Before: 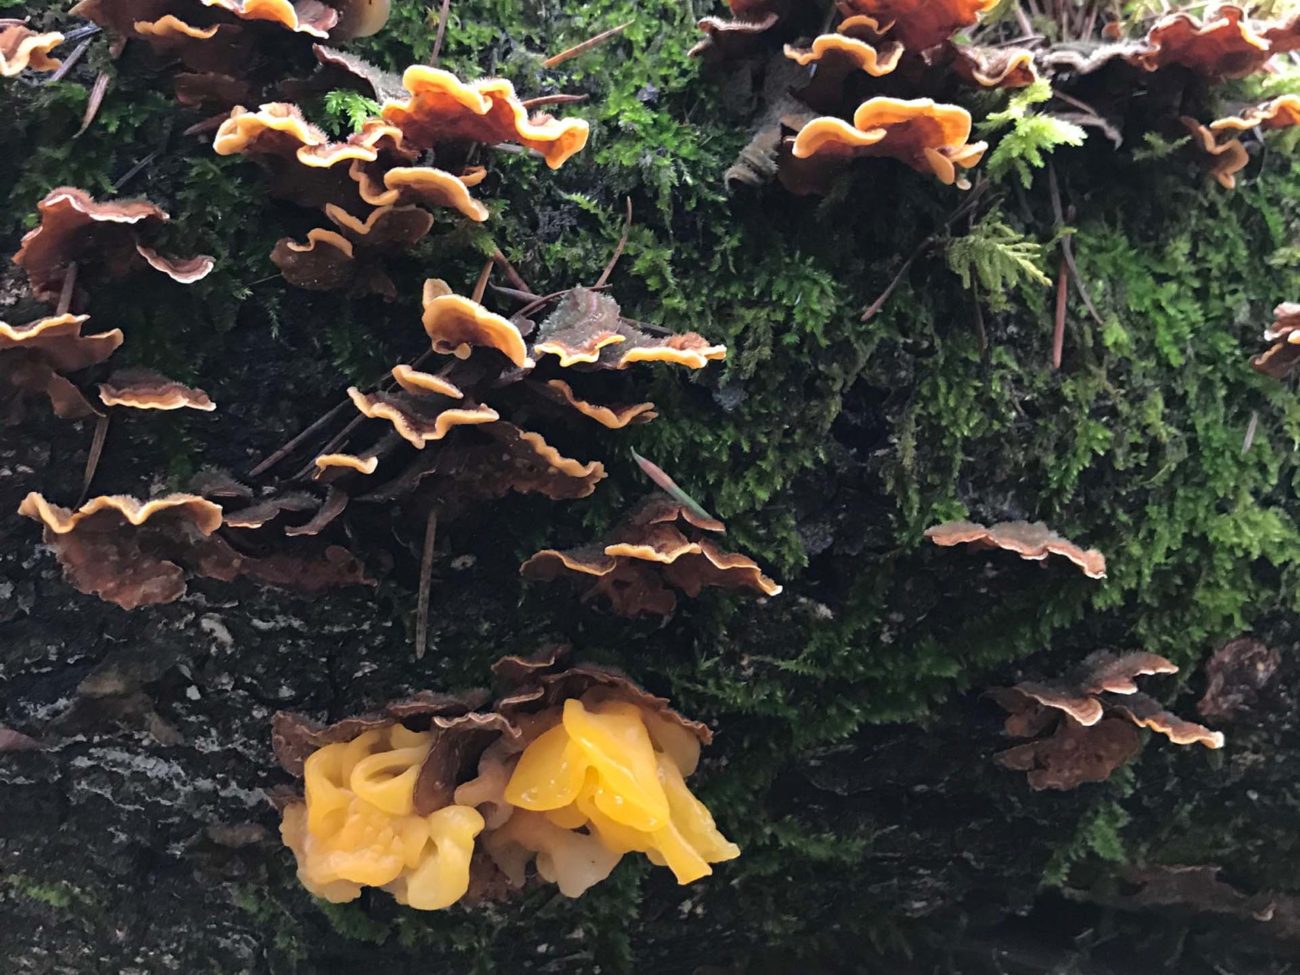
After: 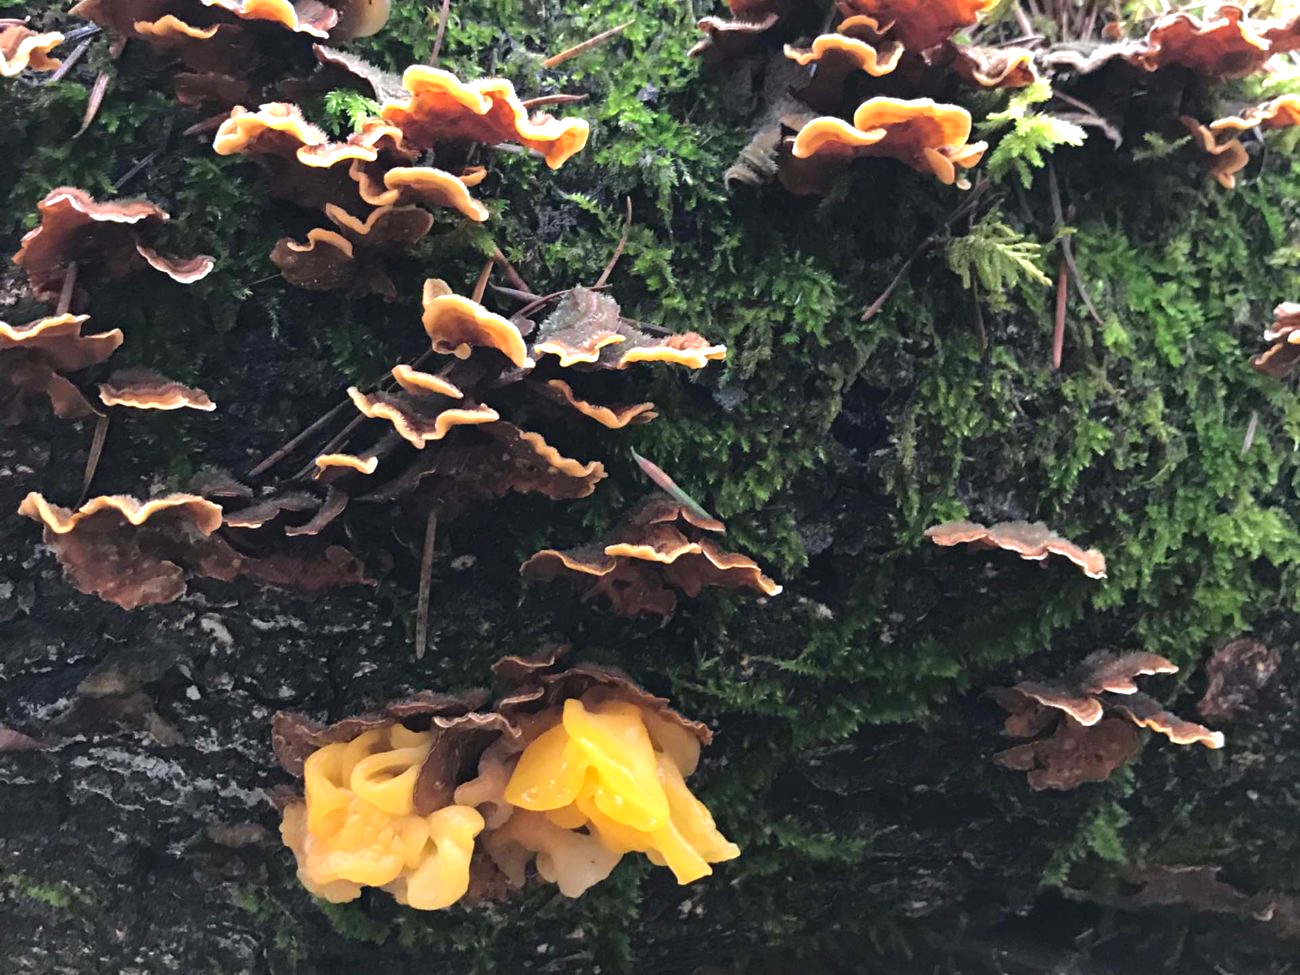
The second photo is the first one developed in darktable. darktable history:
exposure: black level correction 0, exposure 0.498 EV, compensate exposure bias true, compensate highlight preservation false
base curve: preserve colors none
